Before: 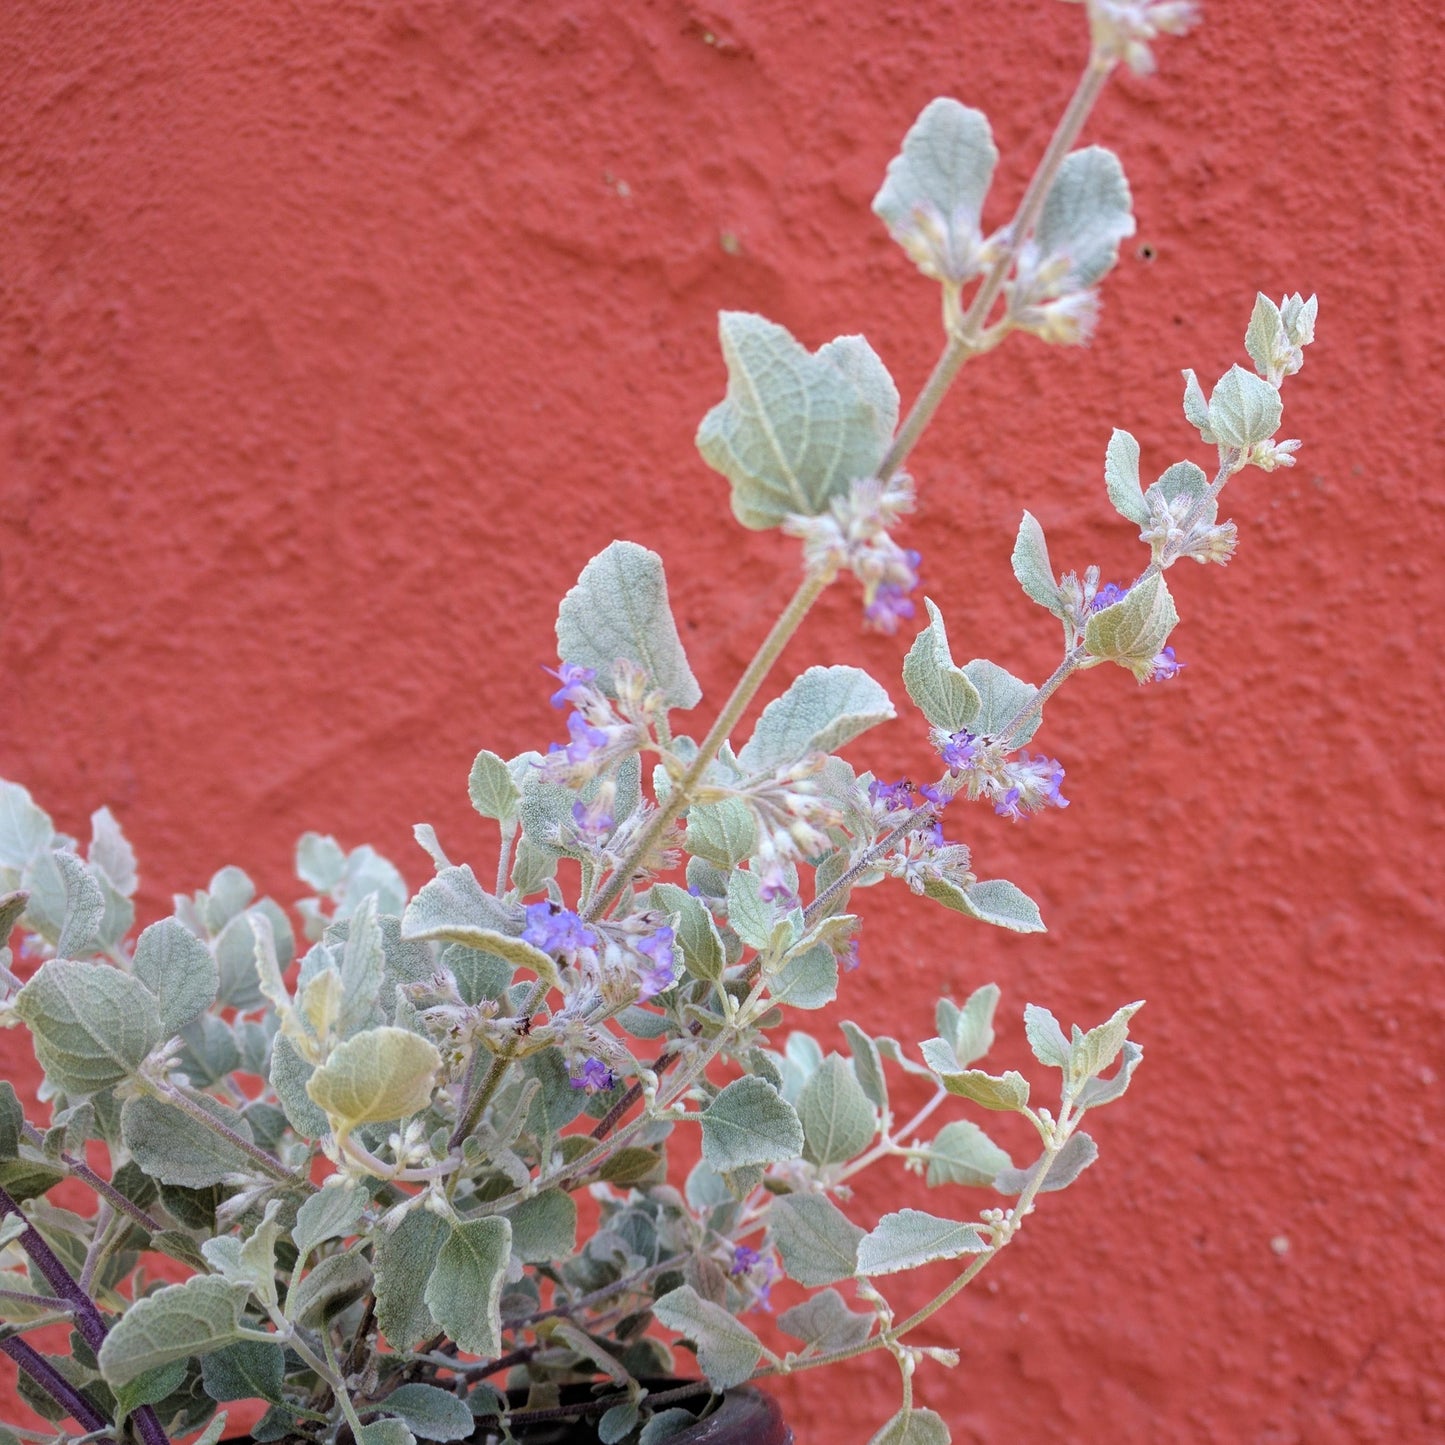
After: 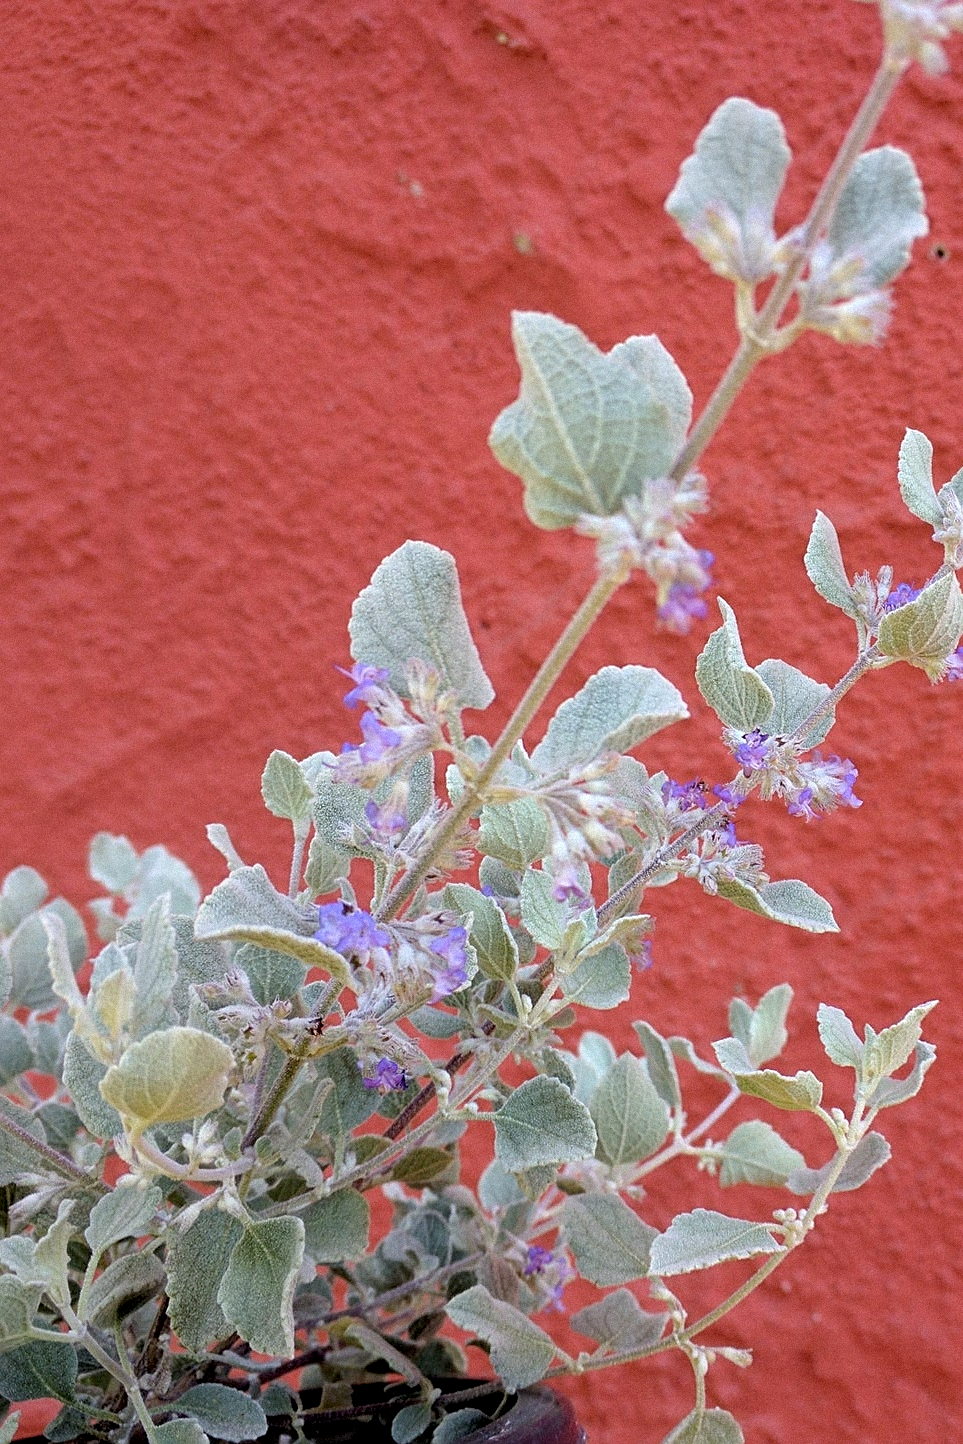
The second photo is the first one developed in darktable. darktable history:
sharpen: on, module defaults
exposure: black level correction 0.009, compensate highlight preservation false
crop and rotate: left 14.385%, right 18.948%
grain: mid-tones bias 0%
